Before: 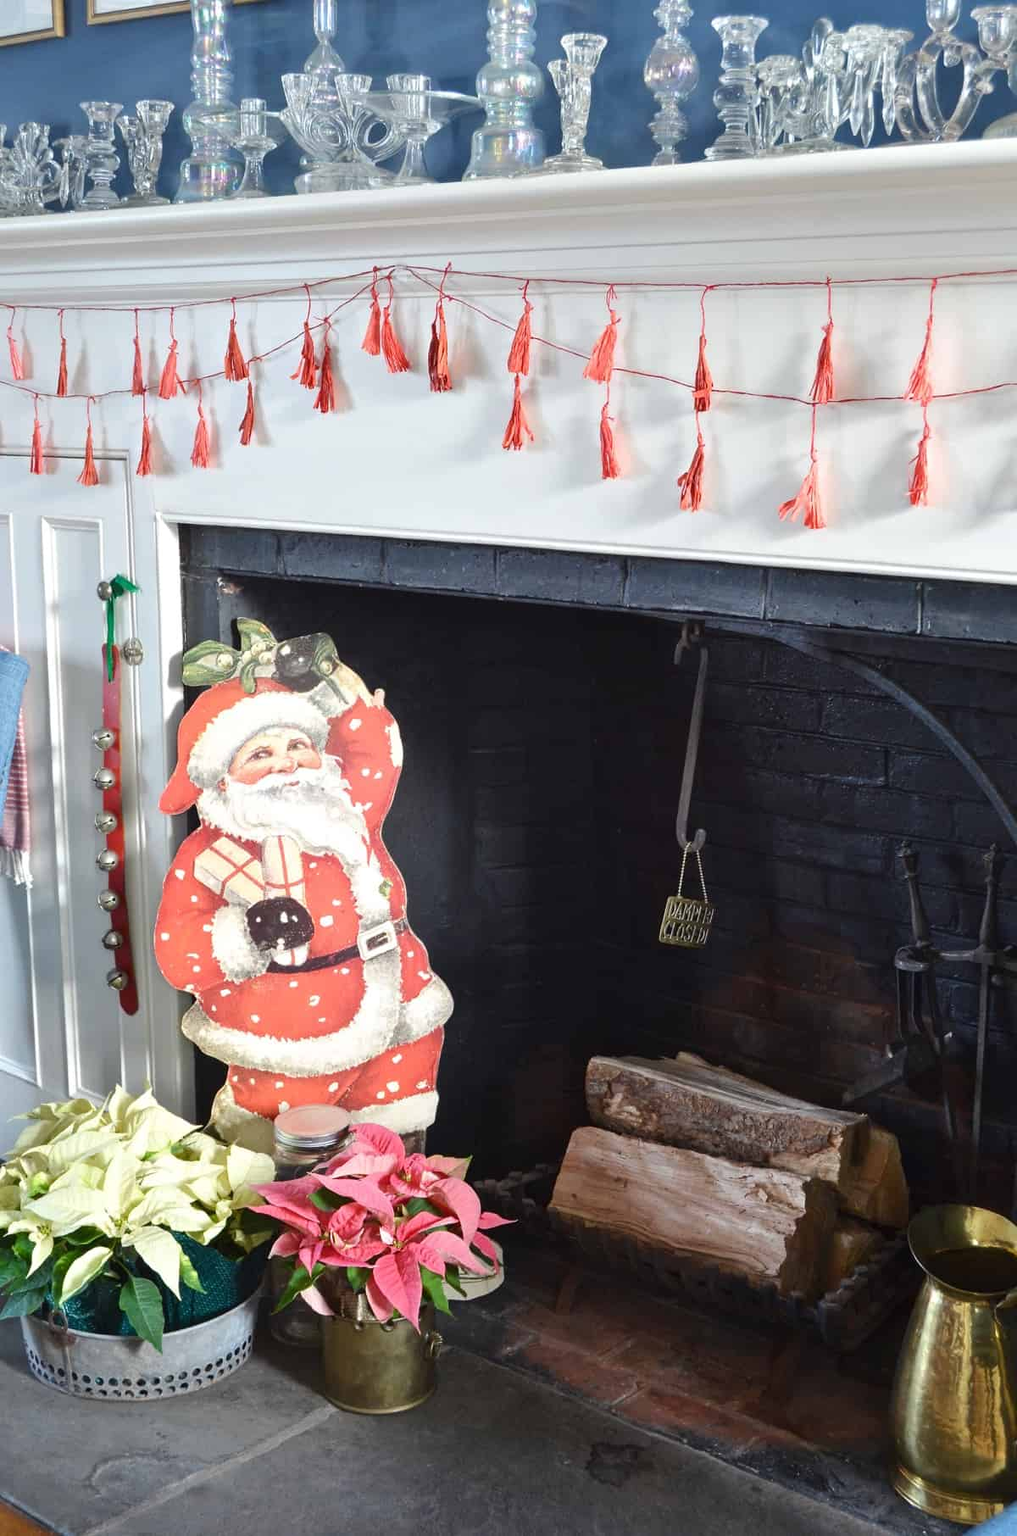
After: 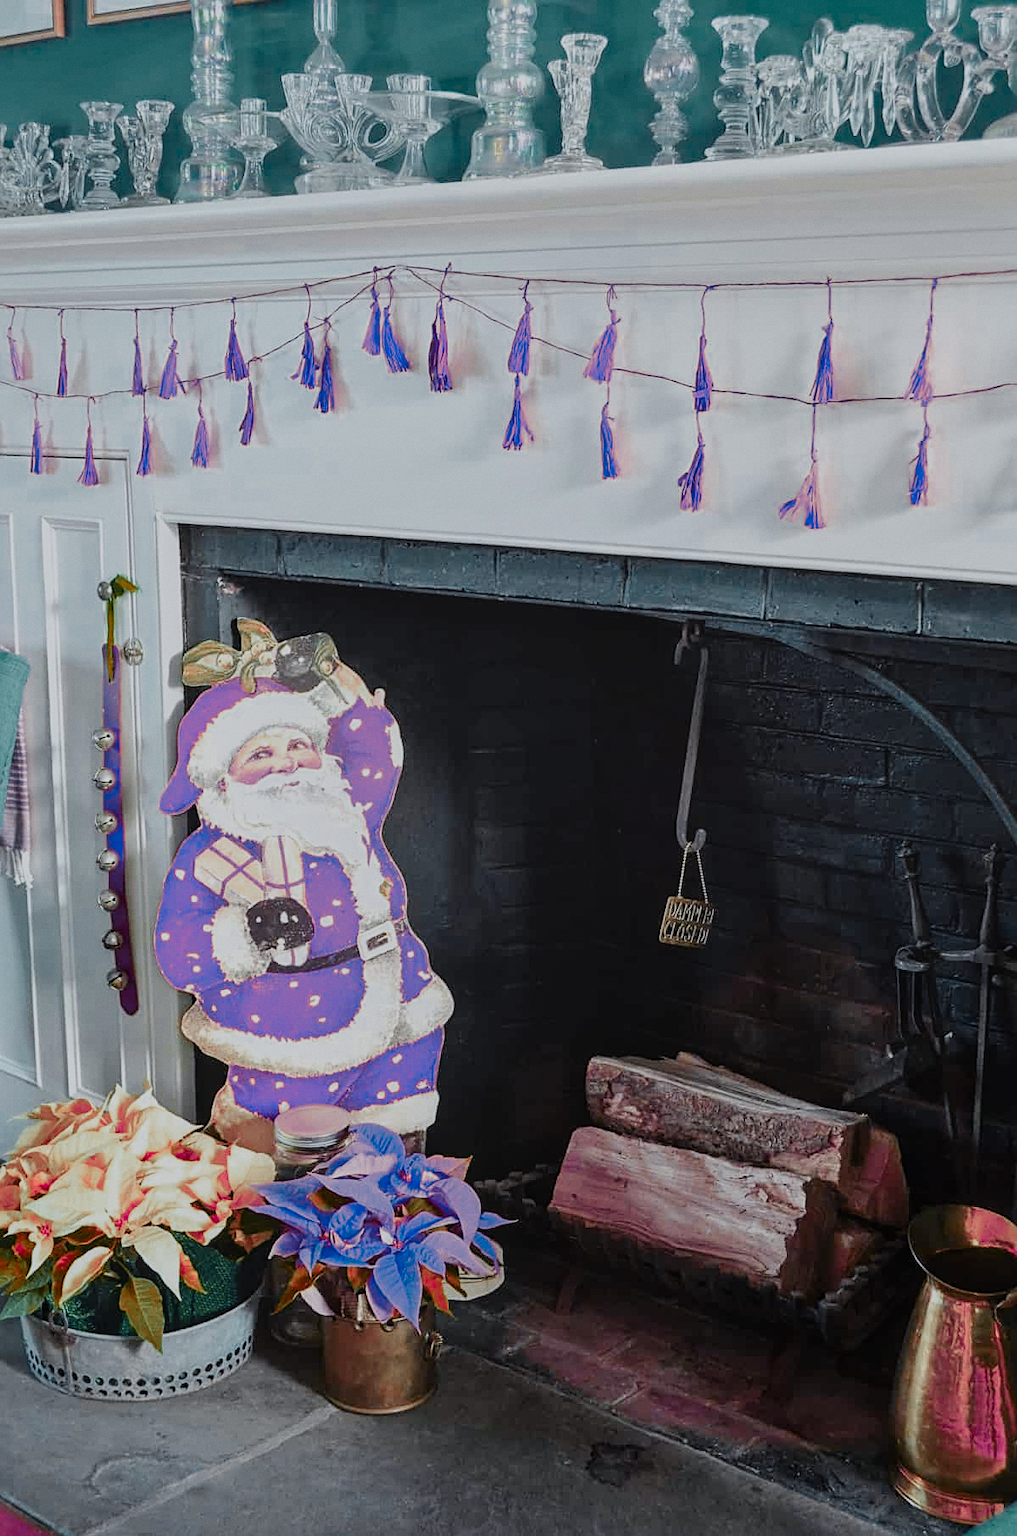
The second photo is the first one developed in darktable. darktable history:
local contrast: detail 110%
white balance: red 0.976, blue 1.04
filmic rgb: black relative exposure -16 EV, white relative exposure 6.92 EV, hardness 4.7
sharpen: on, module defaults
color zones: curves: ch0 [(0.826, 0.353)]; ch1 [(0.242, 0.647) (0.889, 0.342)]; ch2 [(0.246, 0.089) (0.969, 0.068)]
grain: coarseness 0.09 ISO, strength 10%
